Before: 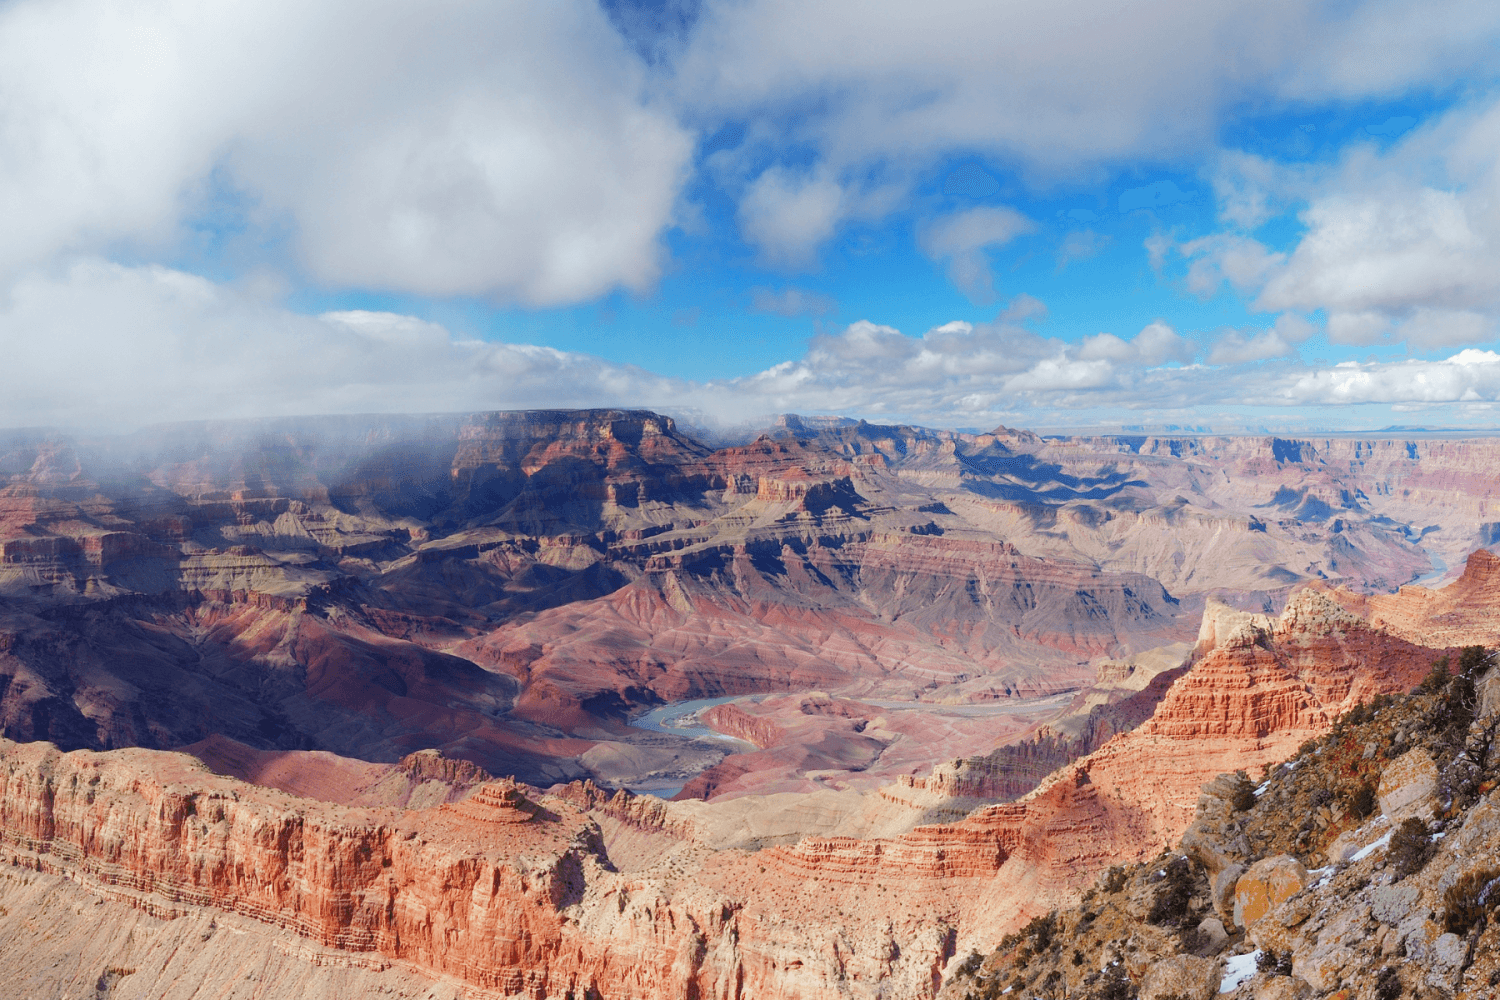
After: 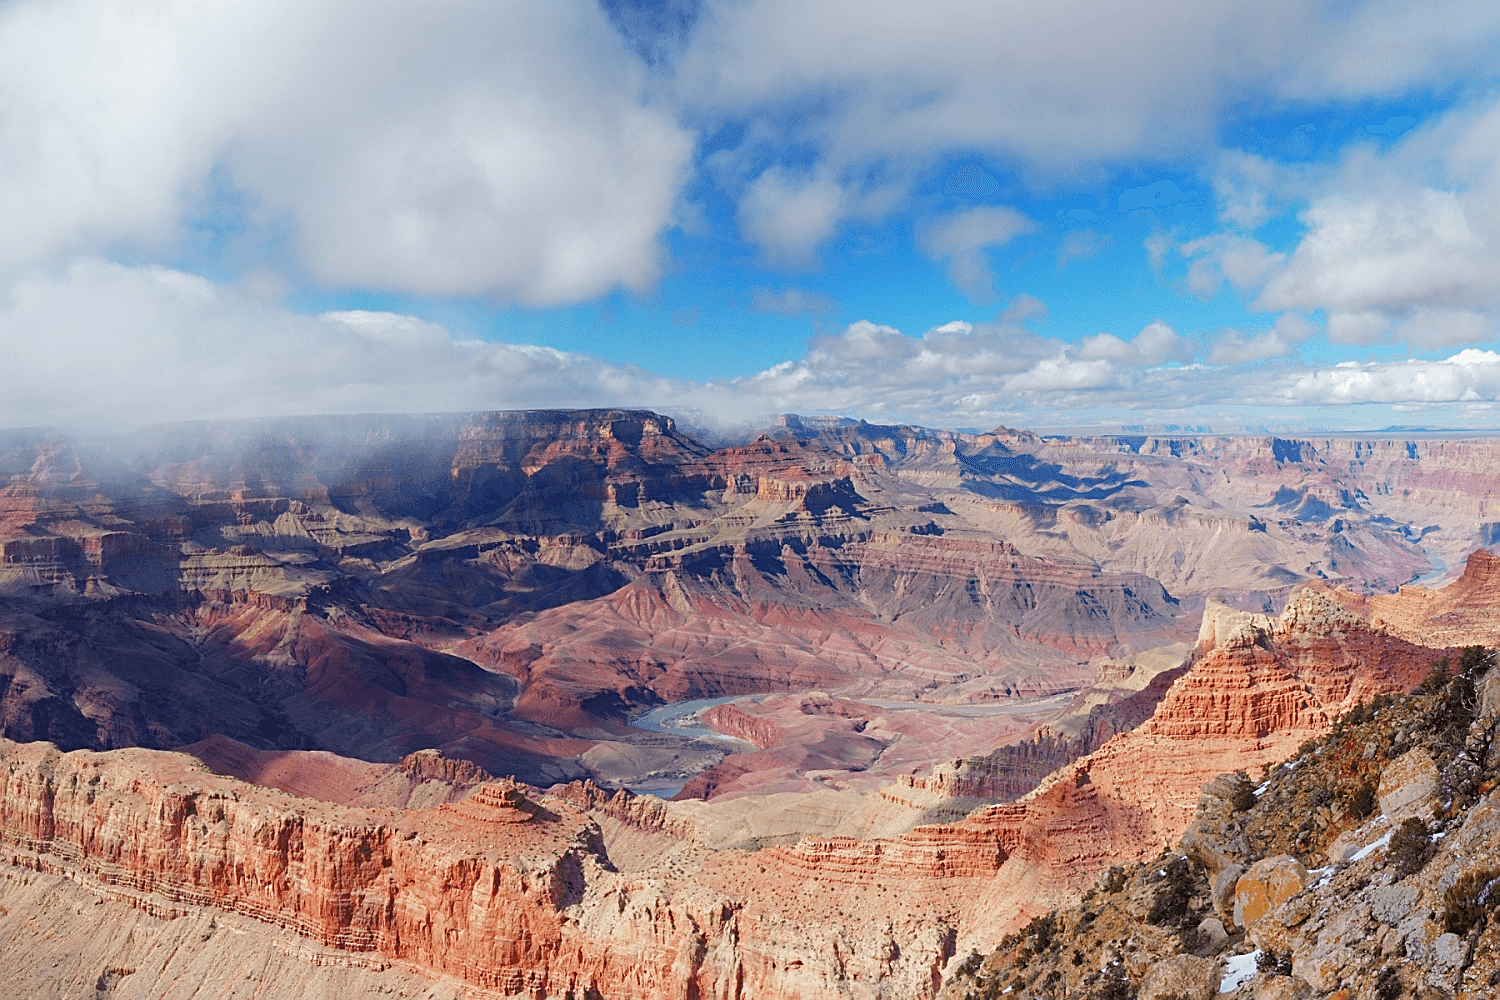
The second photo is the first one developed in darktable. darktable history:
sharpen: amount 0.575
exposure: exposure -0.021 EV, compensate highlight preservation false
